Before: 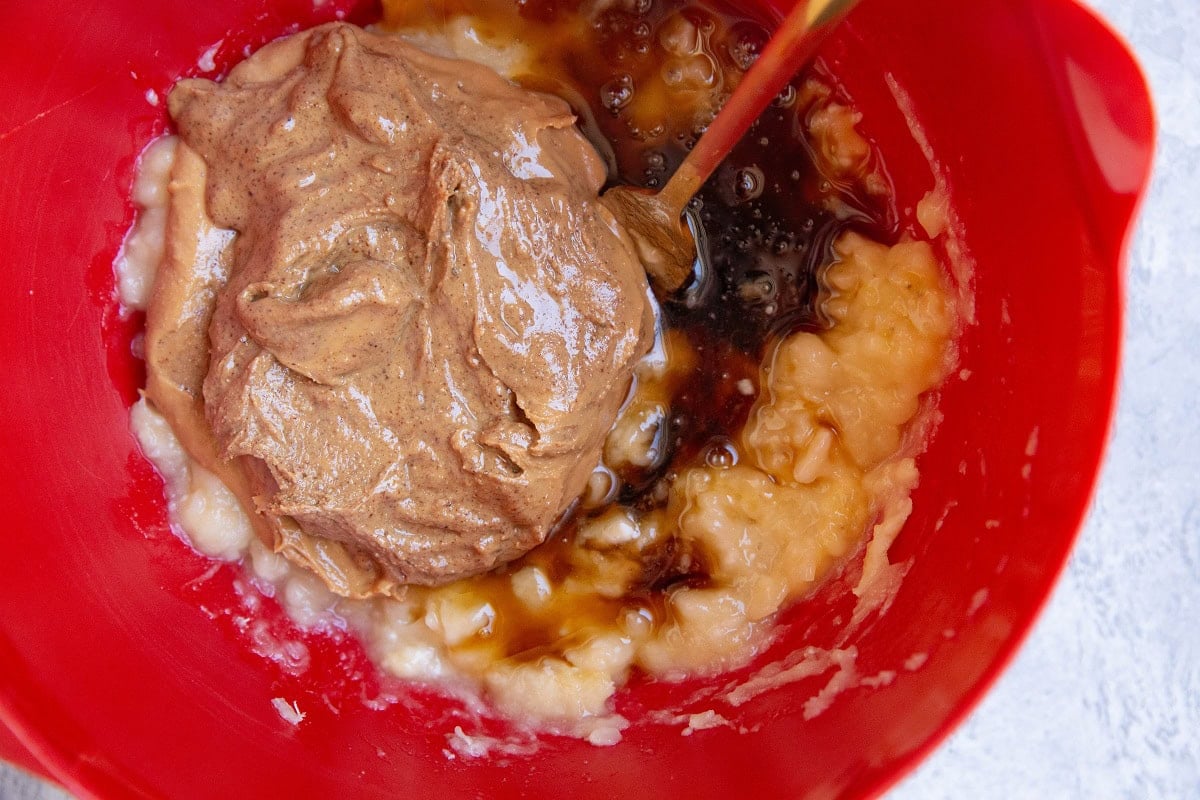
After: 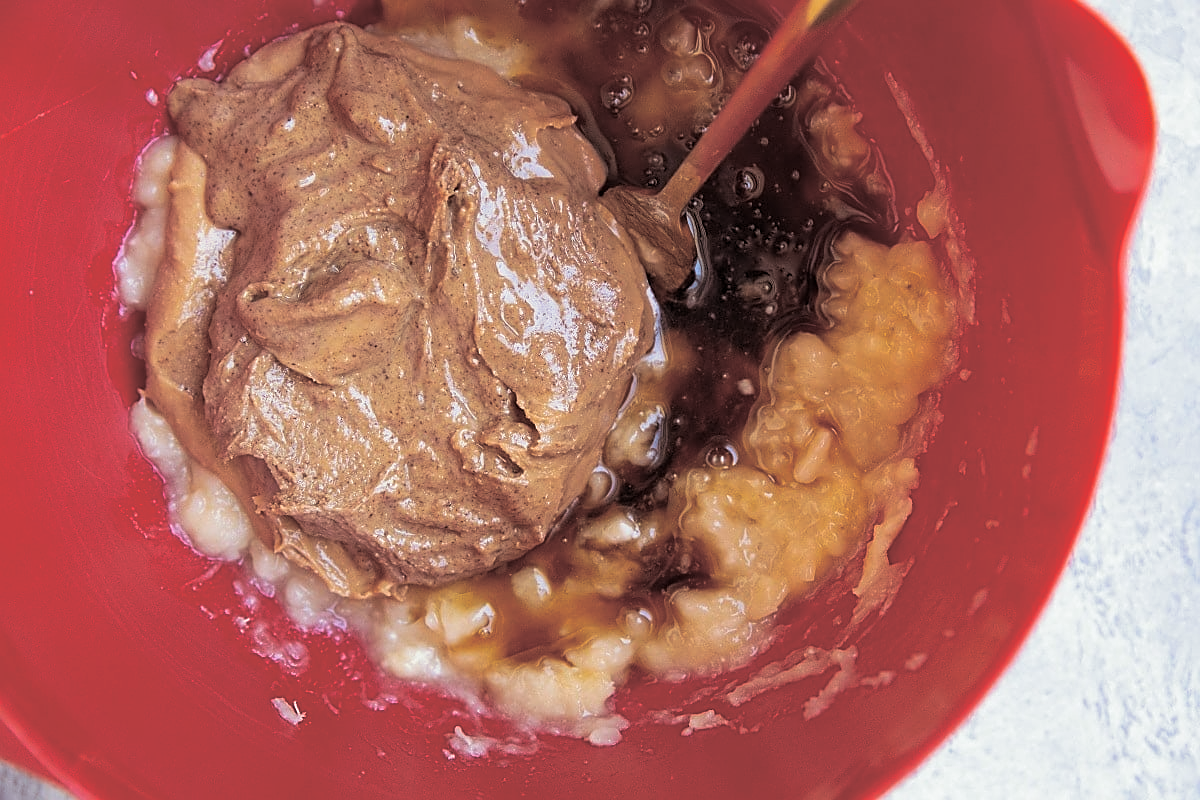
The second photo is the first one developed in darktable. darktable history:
split-toning: shadows › saturation 0.2
sharpen: on, module defaults
